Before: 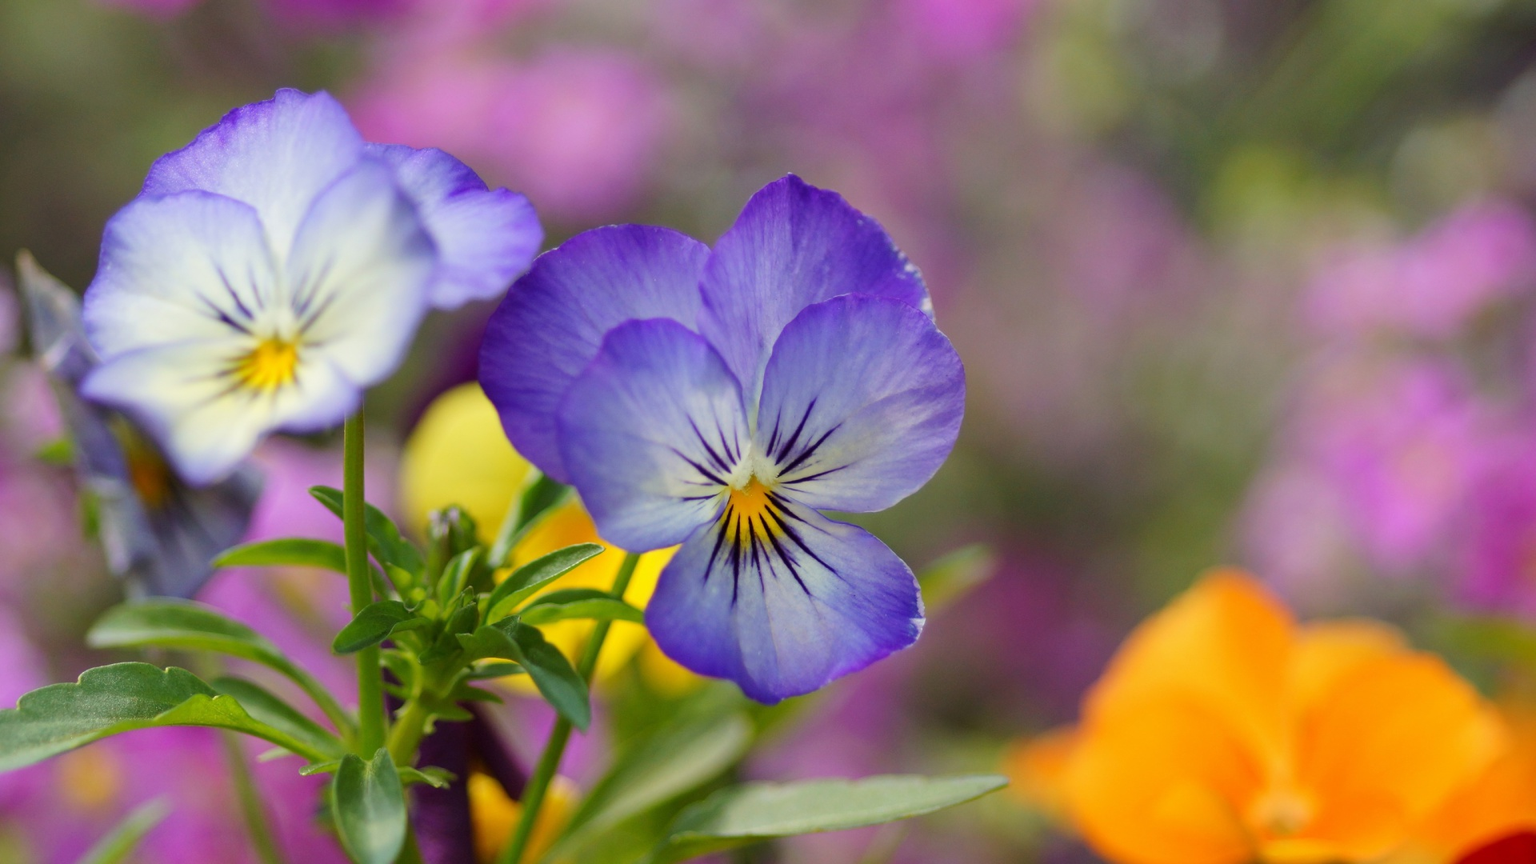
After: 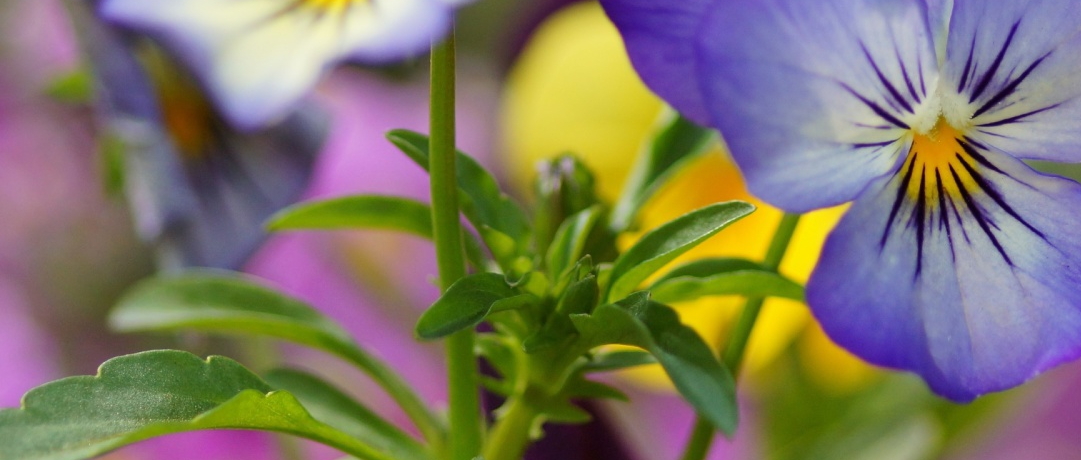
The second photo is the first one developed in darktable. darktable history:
crop: top 44.277%, right 43.676%, bottom 13.079%
